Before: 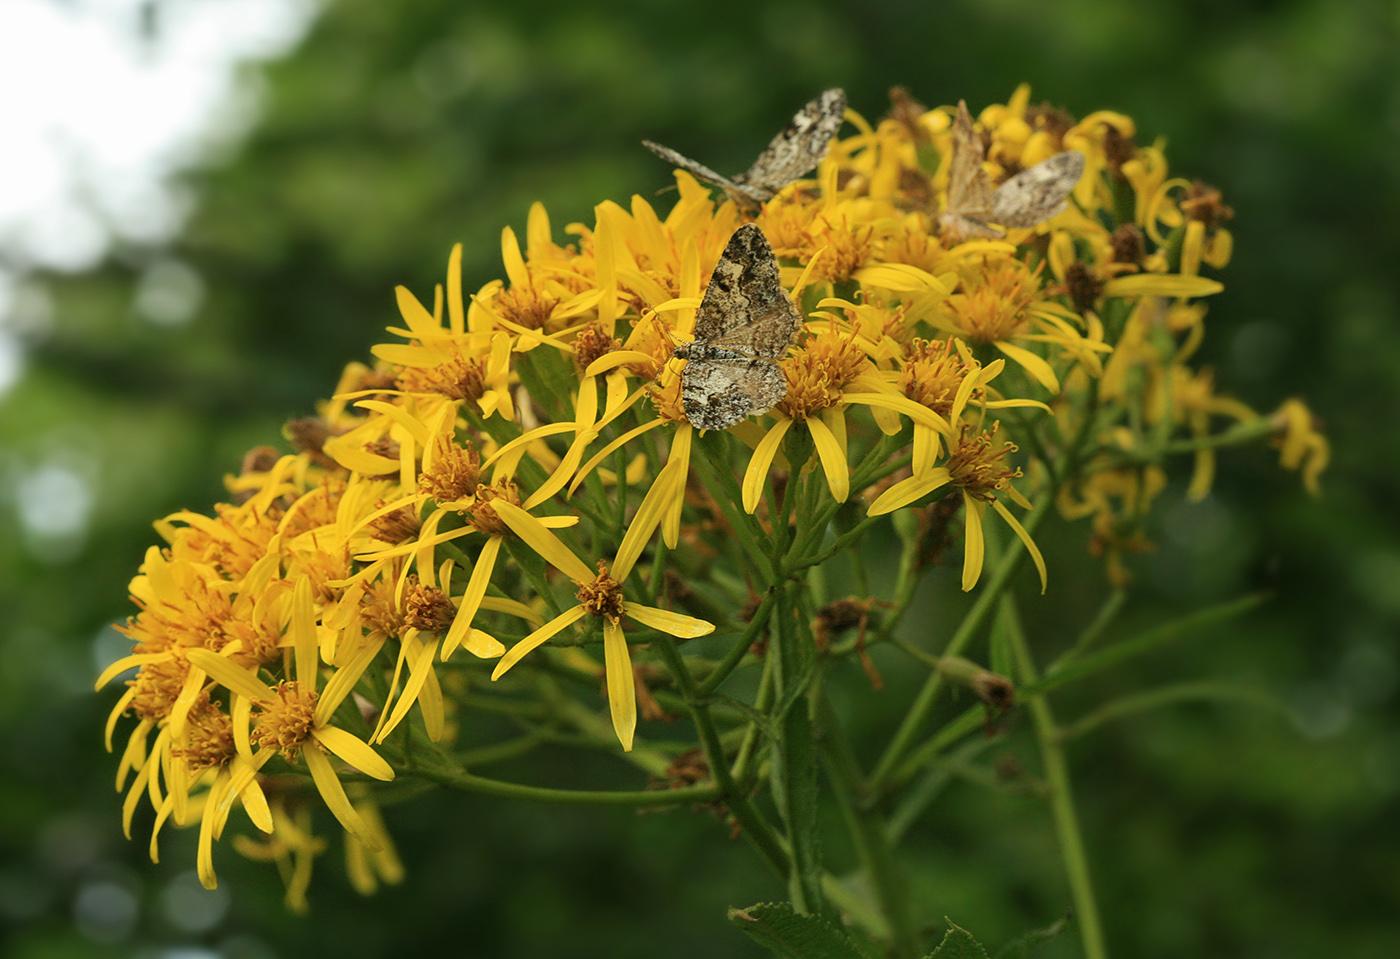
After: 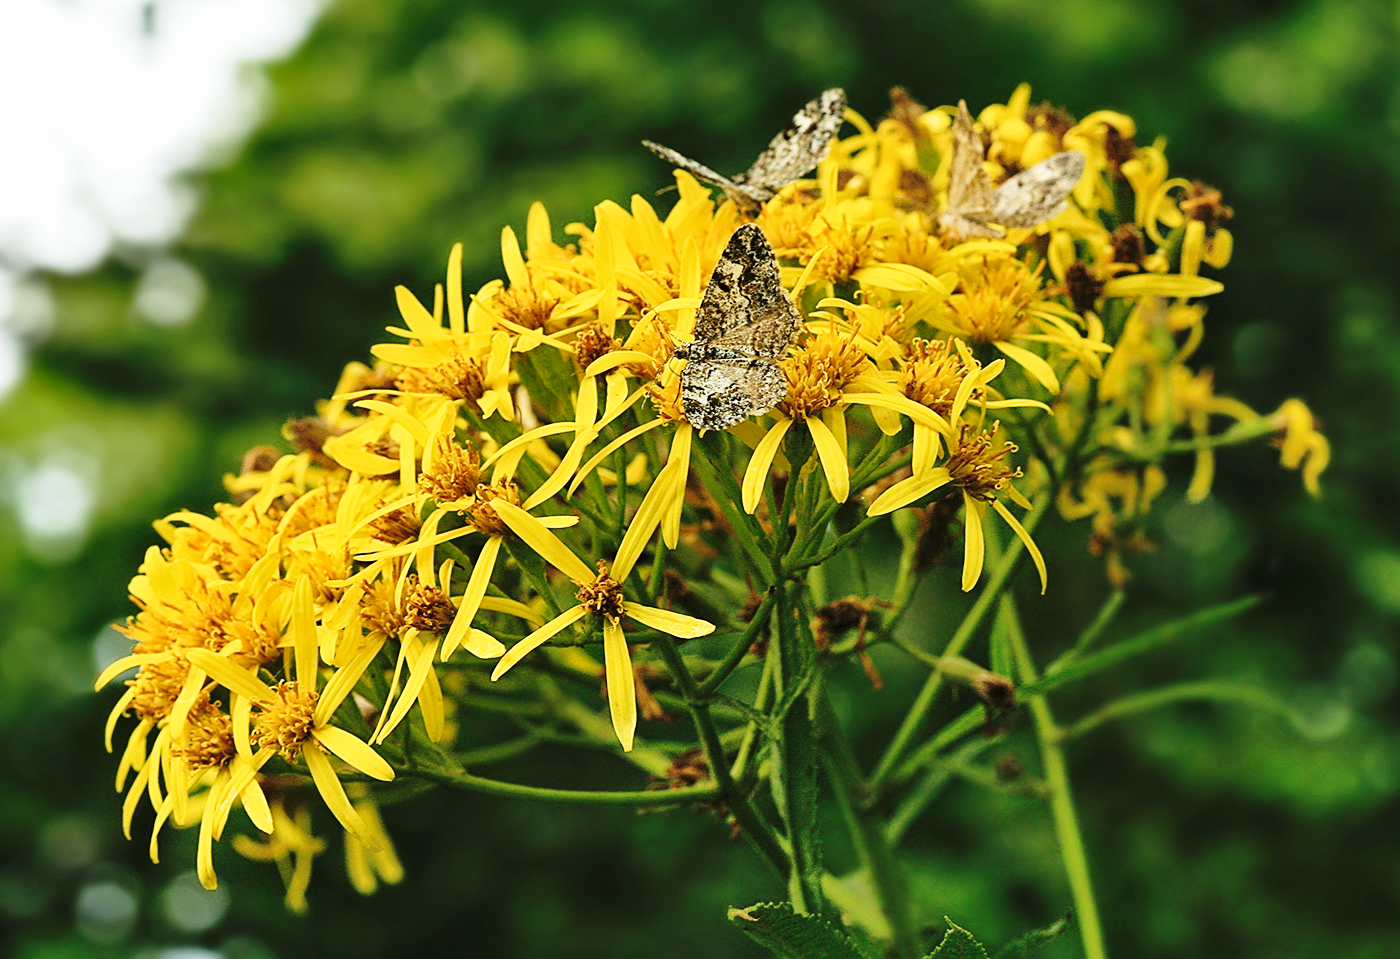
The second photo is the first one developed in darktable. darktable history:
contrast brightness saturation: saturation -0.171
shadows and highlights: low approximation 0.01, soften with gaussian
color balance rgb: perceptual saturation grading › global saturation 0.181%, global vibrance 16.468%, saturation formula JzAzBz (2021)
base curve: curves: ch0 [(0, 0) (0.04, 0.03) (0.133, 0.232) (0.448, 0.748) (0.843, 0.968) (1, 1)], preserve colors none
sharpen: on, module defaults
